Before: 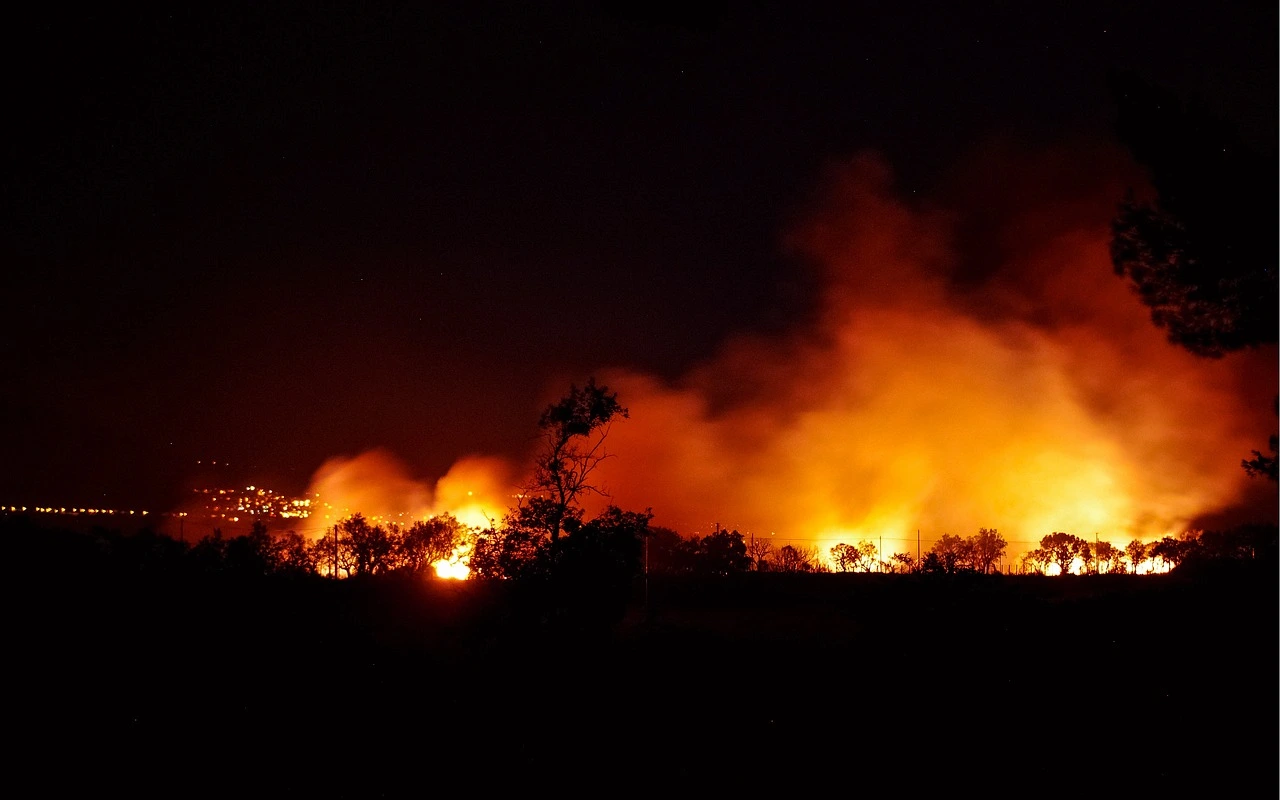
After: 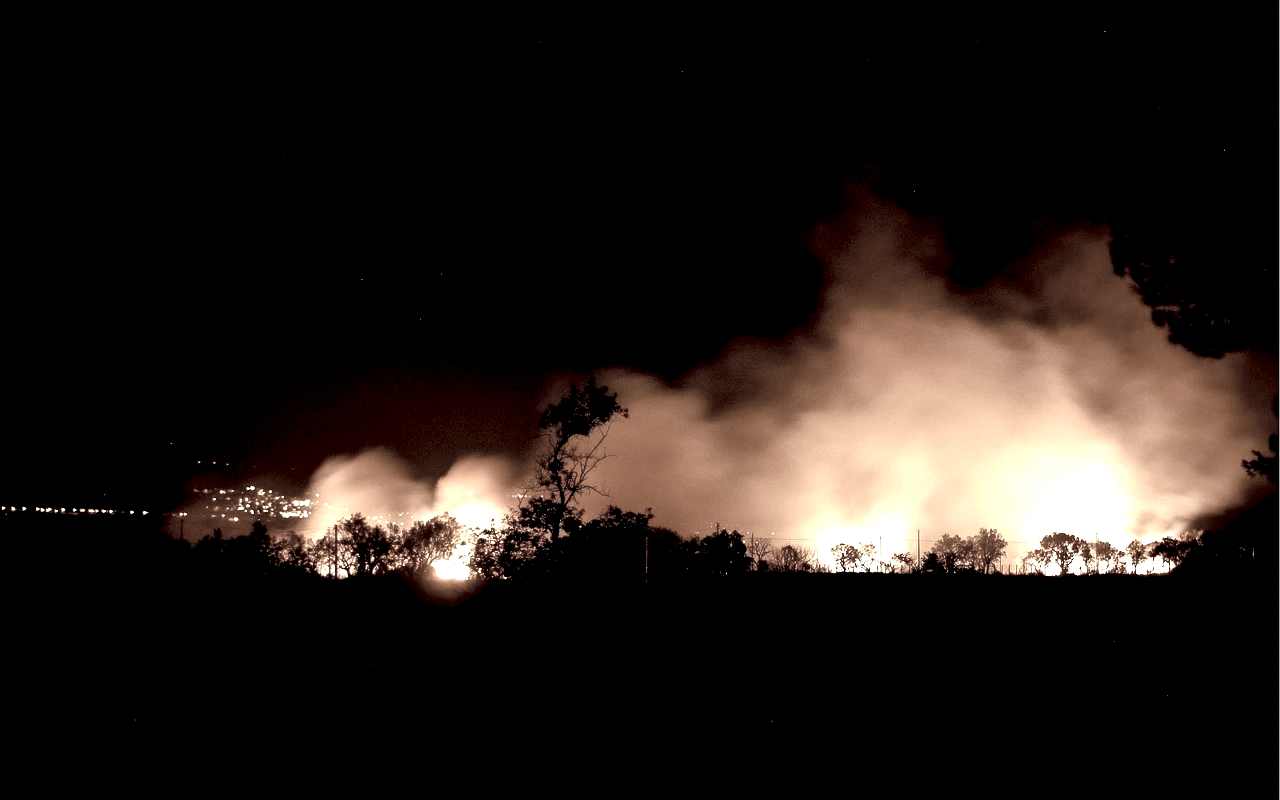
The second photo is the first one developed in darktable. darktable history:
exposure: black level correction 0.01, exposure 1 EV, compensate exposure bias true, compensate highlight preservation false
color correction: highlights b* 0.055, saturation 0.225
